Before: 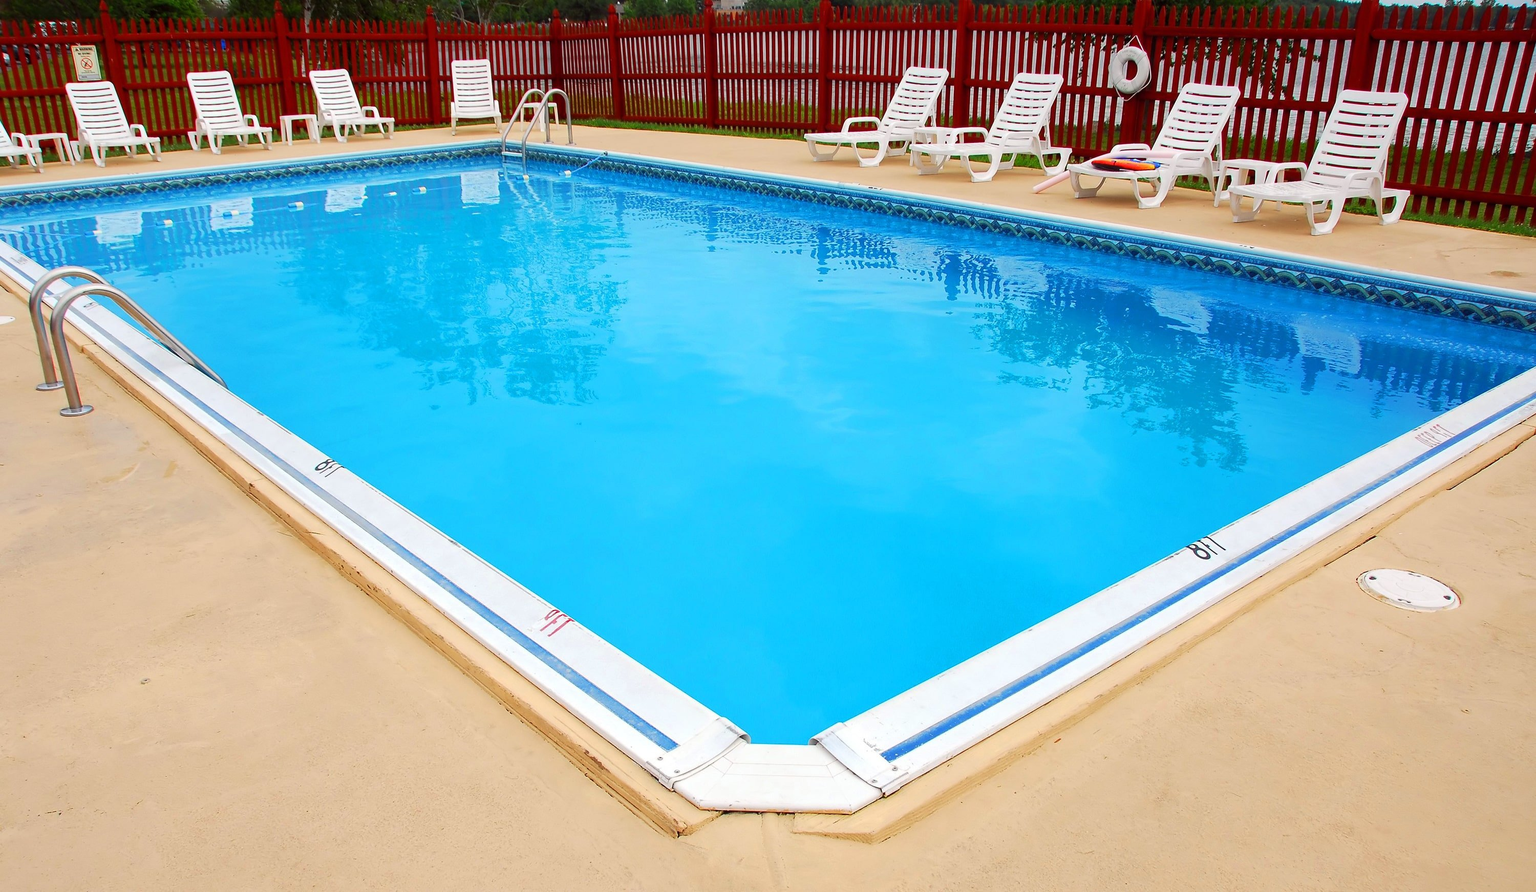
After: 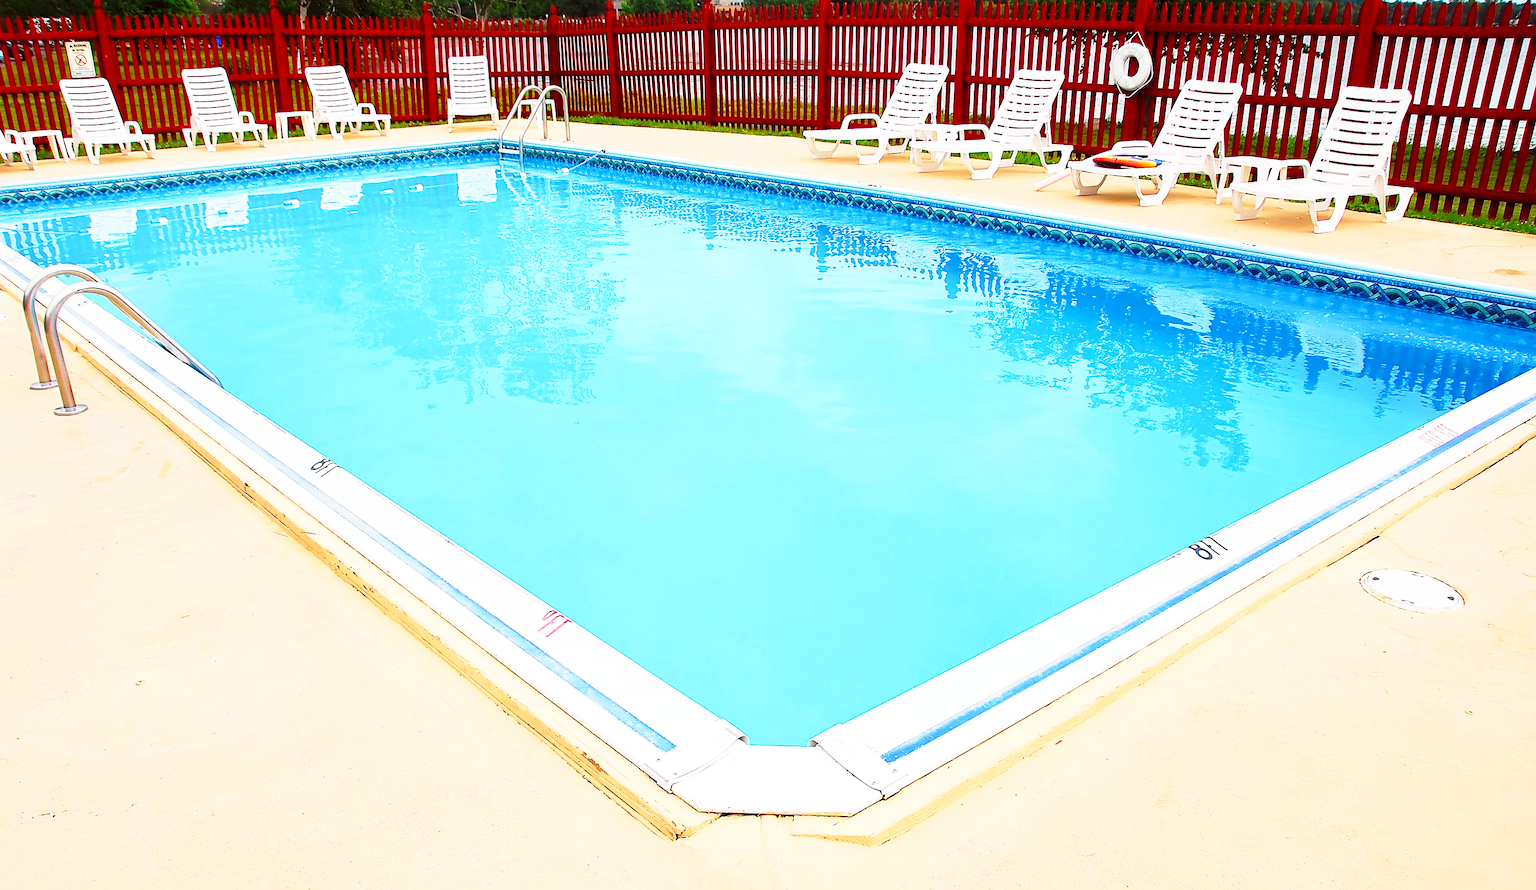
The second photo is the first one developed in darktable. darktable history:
sharpen: on, module defaults
base curve: curves: ch0 [(0, 0) (0.026, 0.03) (0.109, 0.232) (0.351, 0.748) (0.669, 0.968) (1, 1)], preserve colors none
white balance: emerald 1
velvia: on, module defaults
crop: left 0.434%, top 0.485%, right 0.244%, bottom 0.386%
